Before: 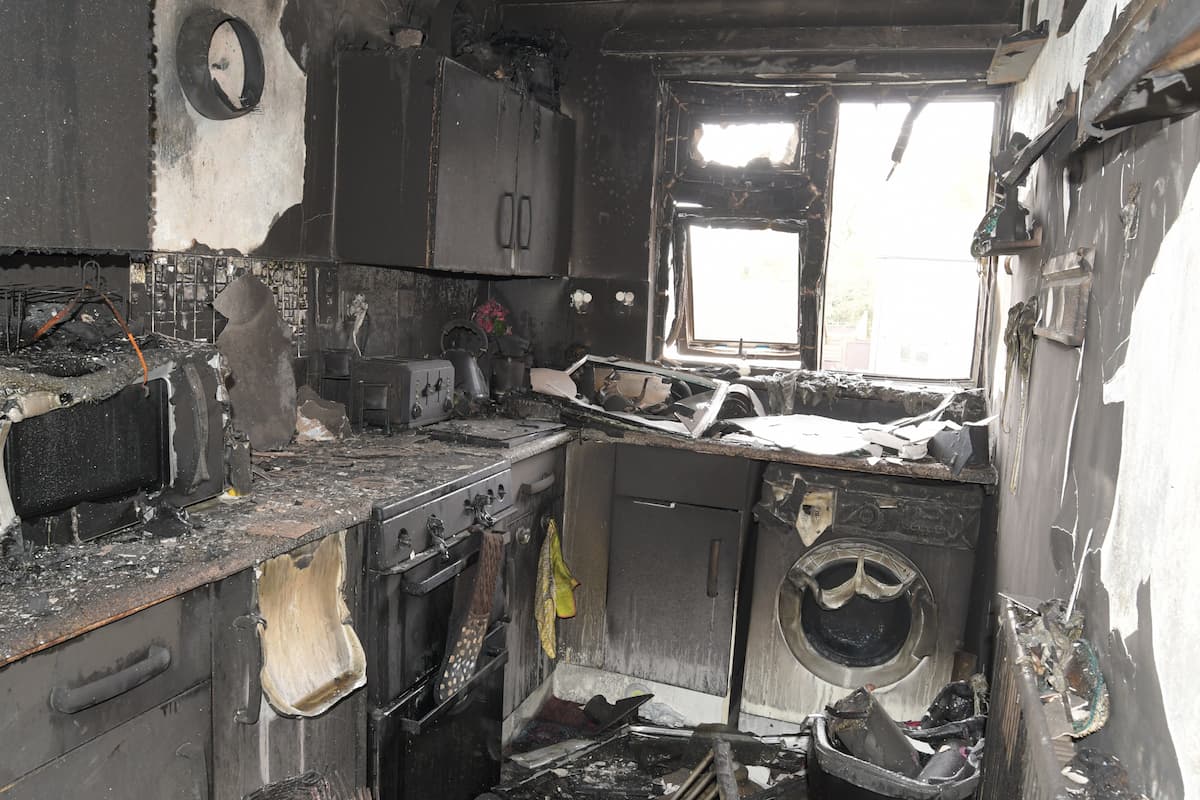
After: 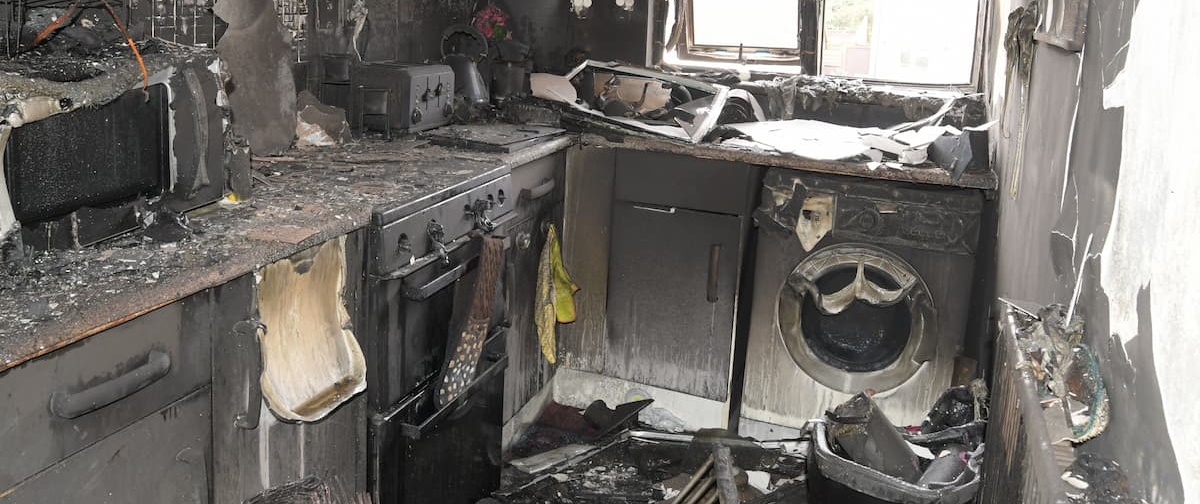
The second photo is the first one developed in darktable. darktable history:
crop and rotate: top 36.893%
